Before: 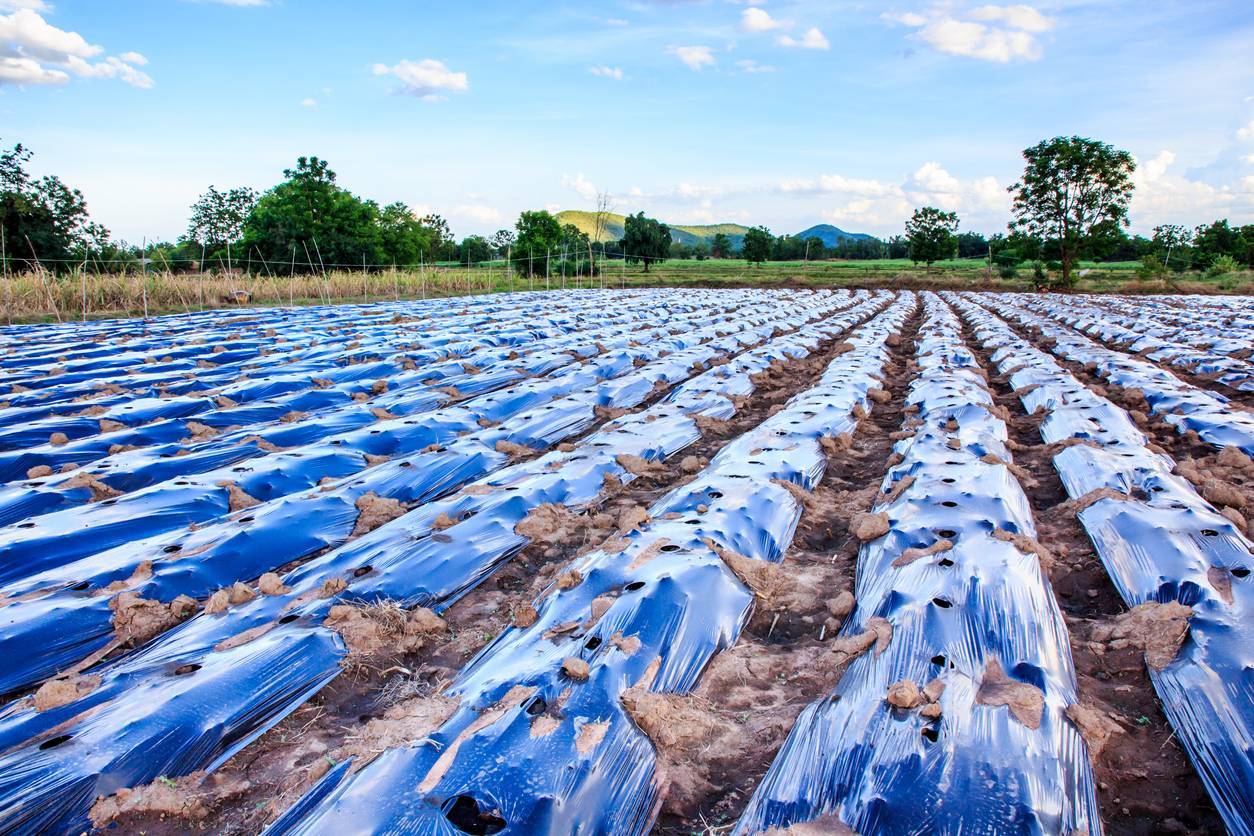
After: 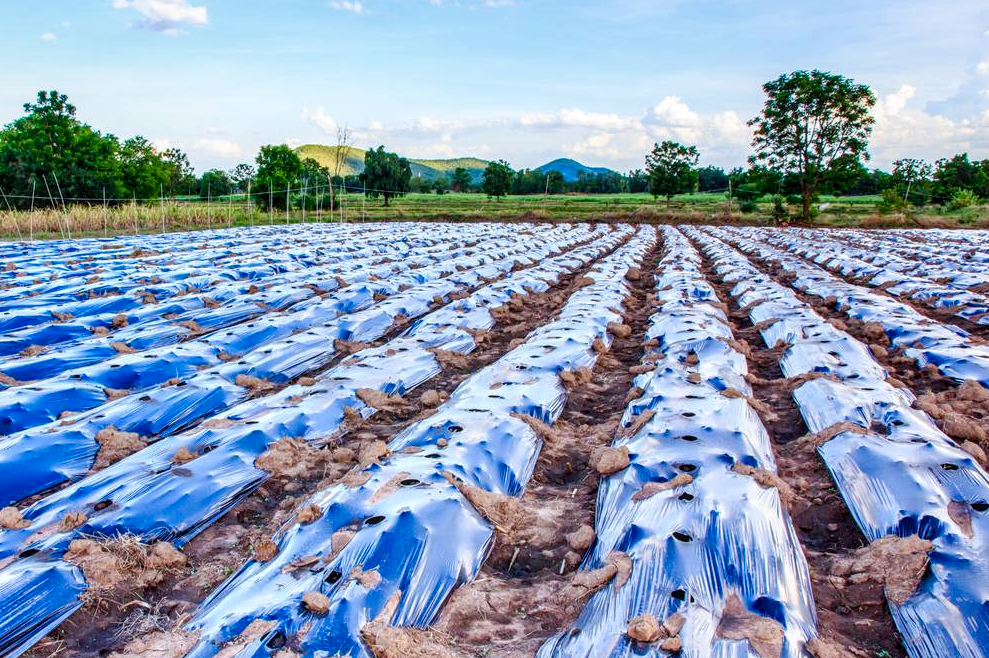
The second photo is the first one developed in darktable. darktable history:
crop and rotate: left 20.74%, top 7.912%, right 0.375%, bottom 13.378%
tone equalizer: on, module defaults
color balance rgb: perceptual saturation grading › global saturation 20%, perceptual saturation grading › highlights -25%, perceptual saturation grading › shadows 25%
local contrast: on, module defaults
